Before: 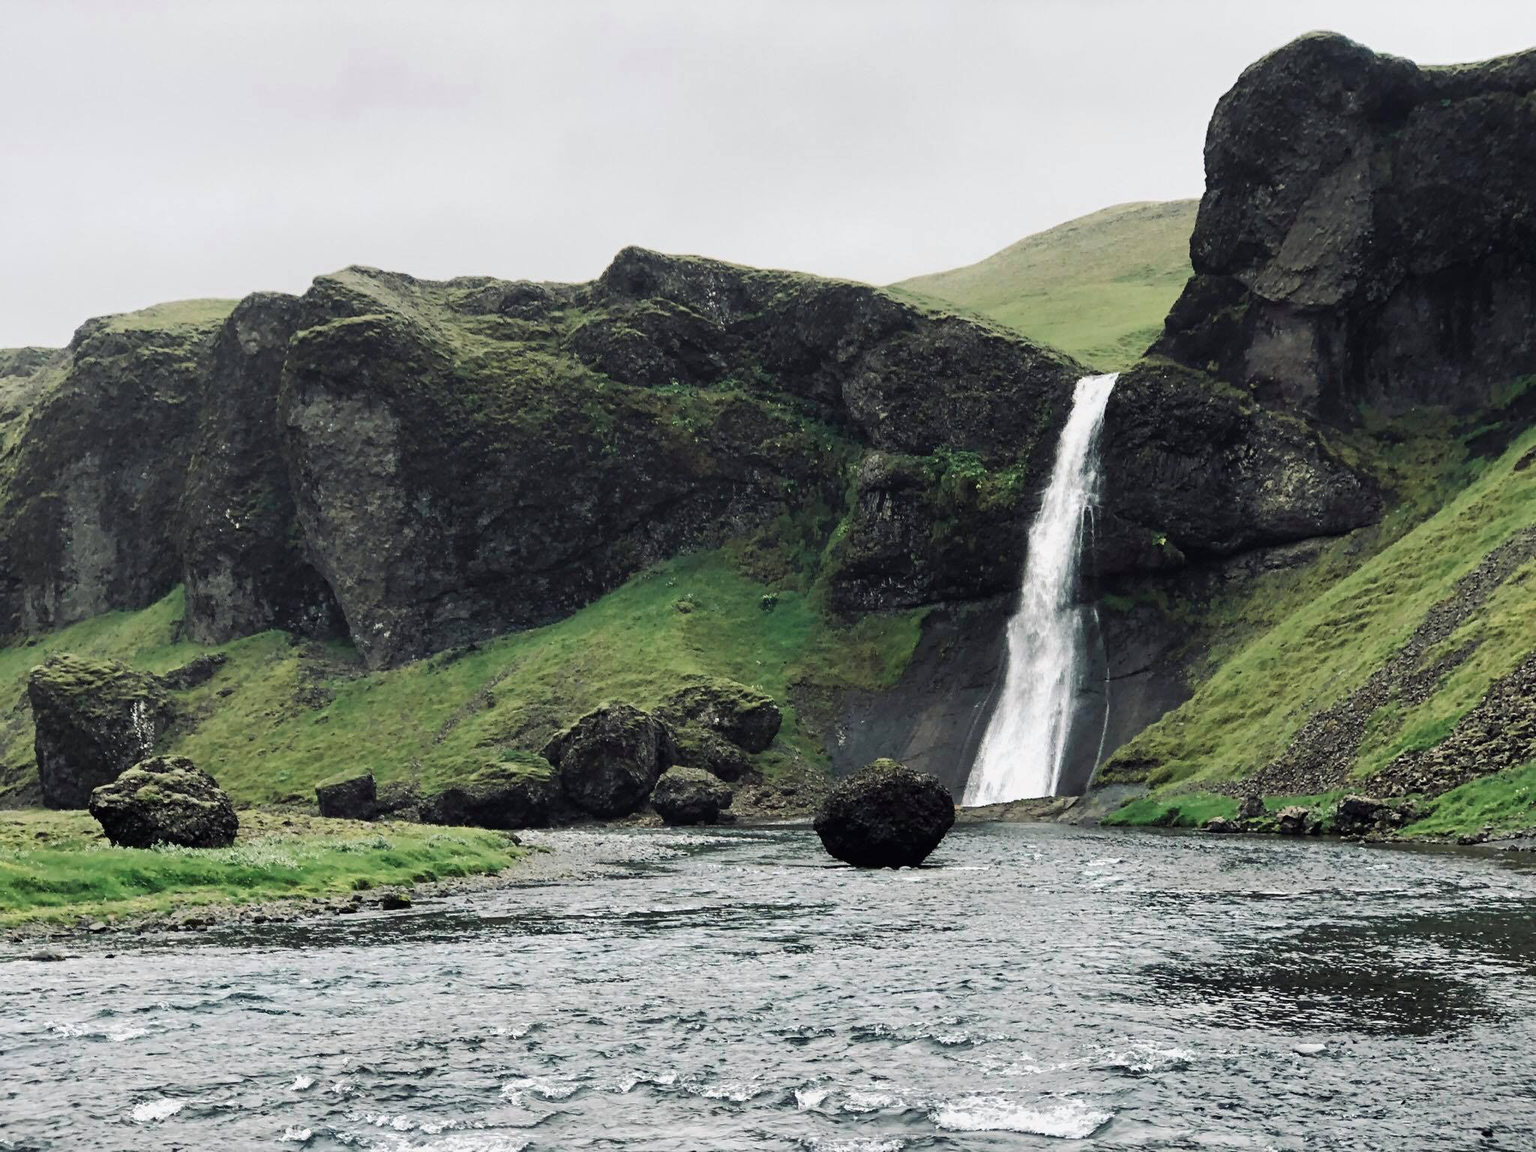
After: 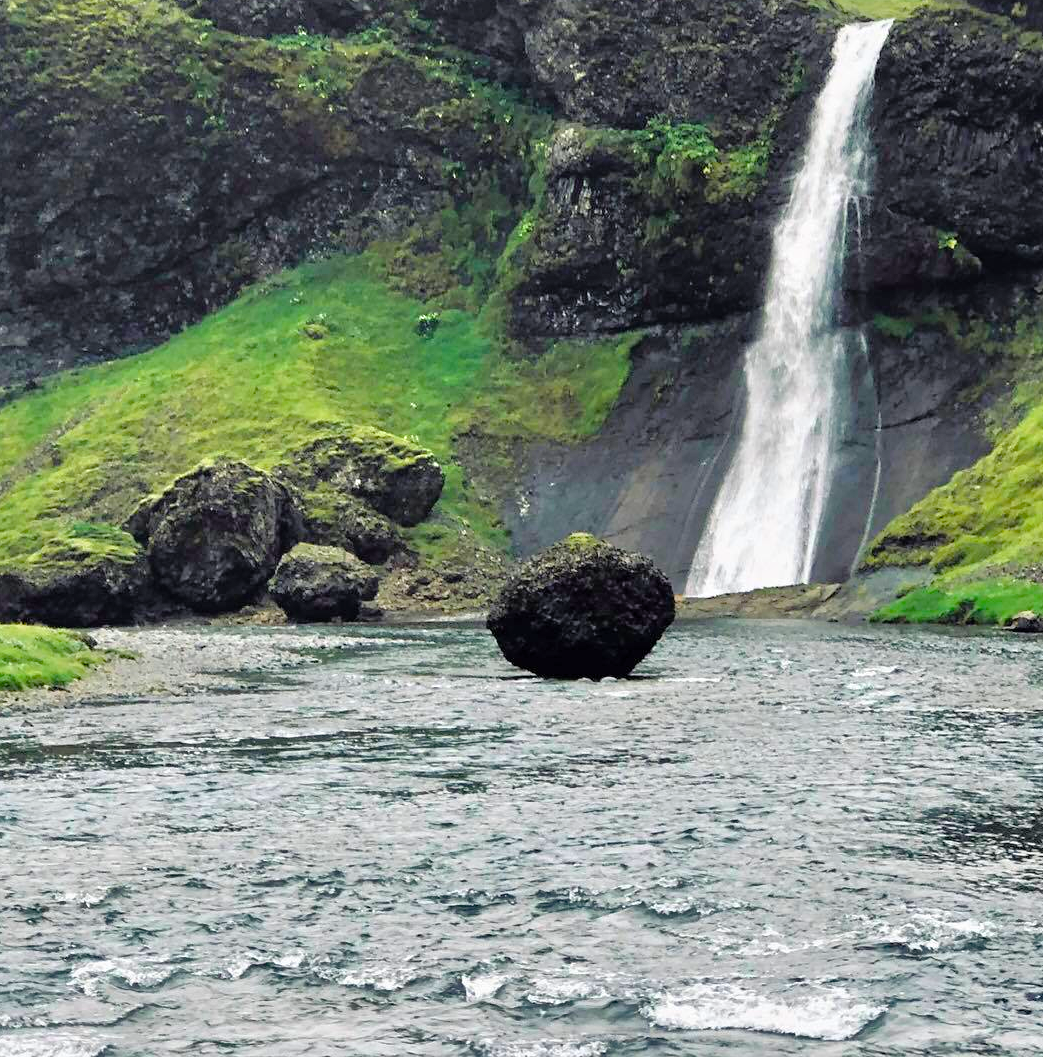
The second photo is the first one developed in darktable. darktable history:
crop and rotate: left 29.237%, top 31.152%, right 19.807%
color balance rgb: perceptual saturation grading › global saturation 40%, global vibrance 15%
tone equalizer: -7 EV 0.15 EV, -6 EV 0.6 EV, -5 EV 1.15 EV, -4 EV 1.33 EV, -3 EV 1.15 EV, -2 EV 0.6 EV, -1 EV 0.15 EV, mask exposure compensation -0.5 EV
